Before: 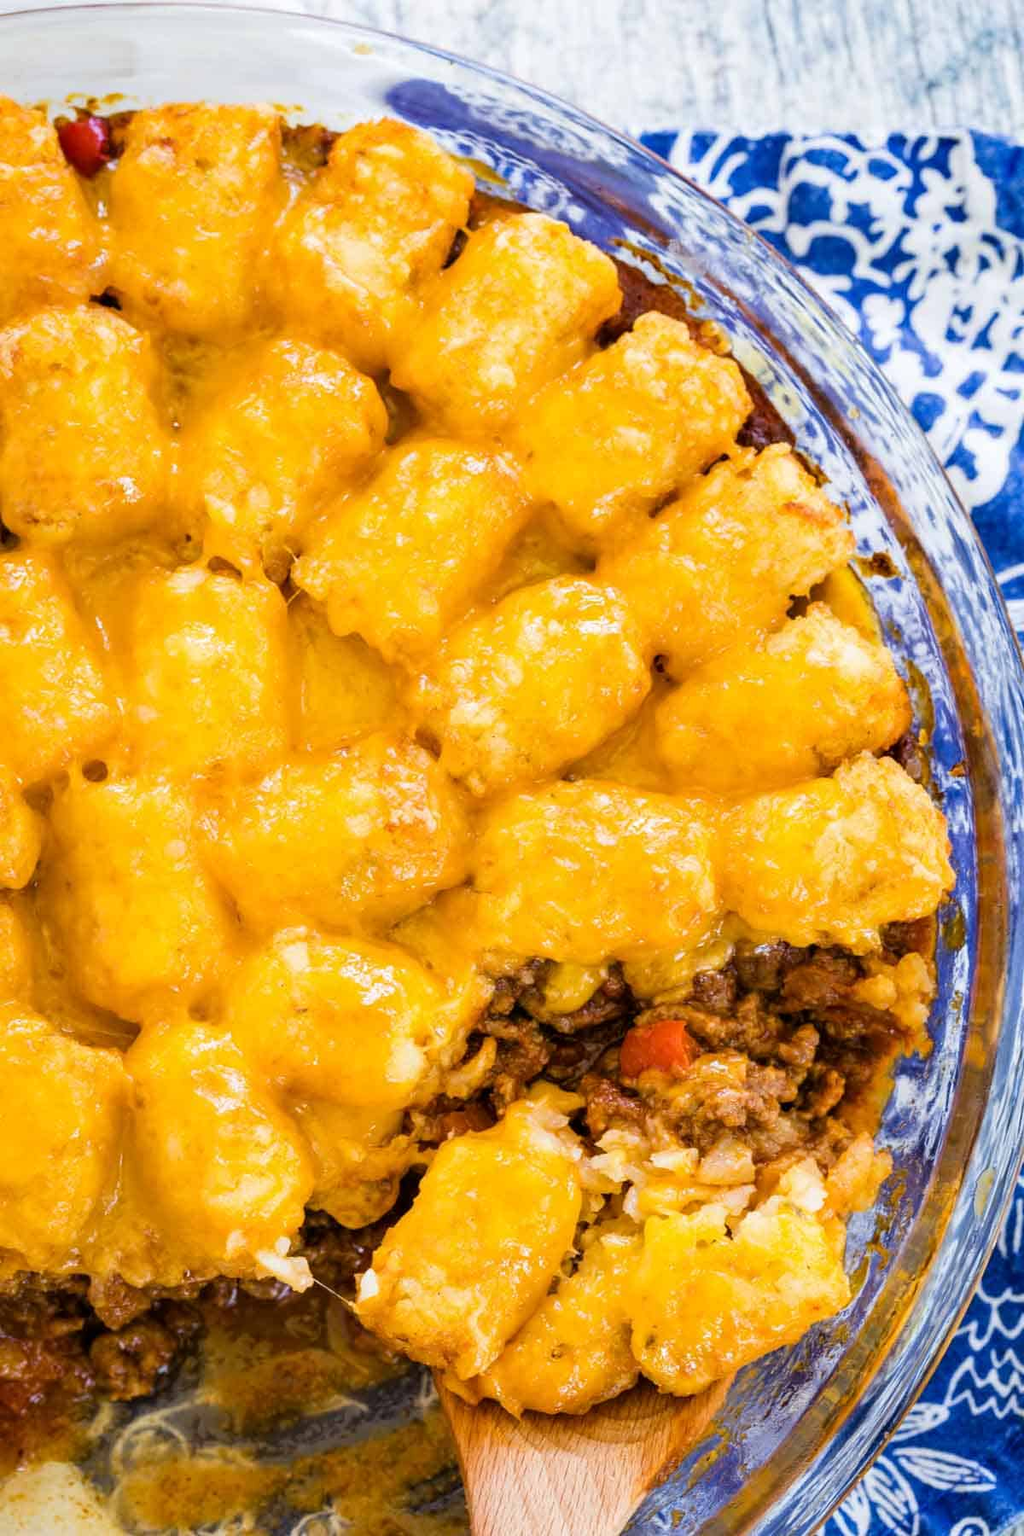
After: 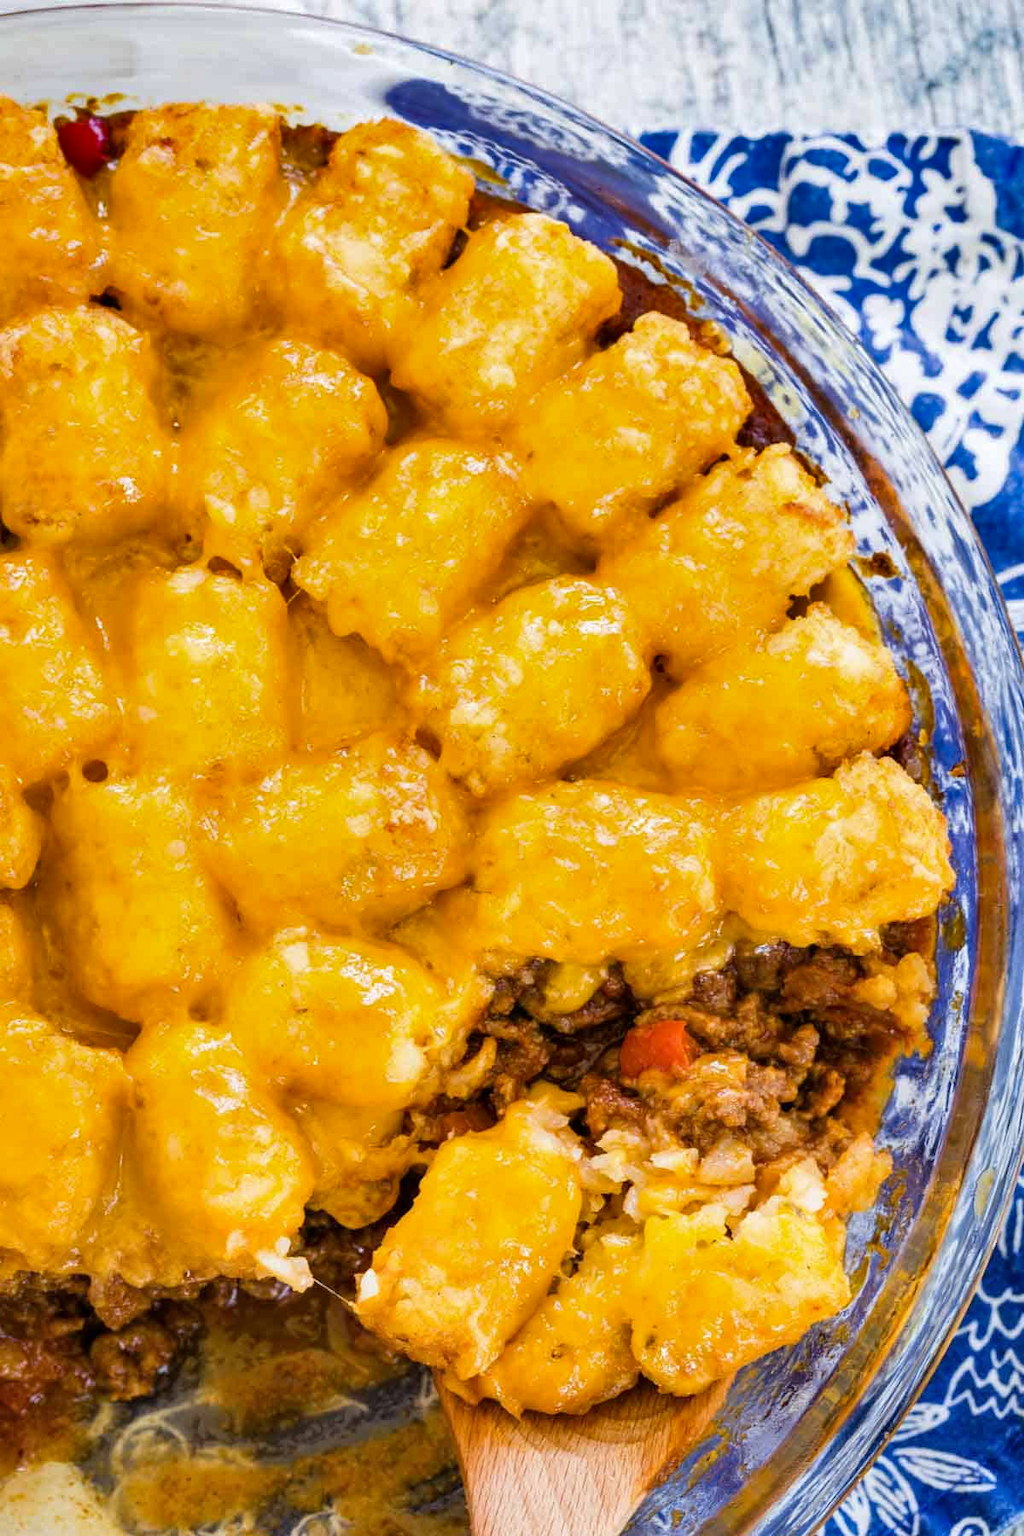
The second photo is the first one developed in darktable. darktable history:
shadows and highlights: radius 134.08, soften with gaussian
